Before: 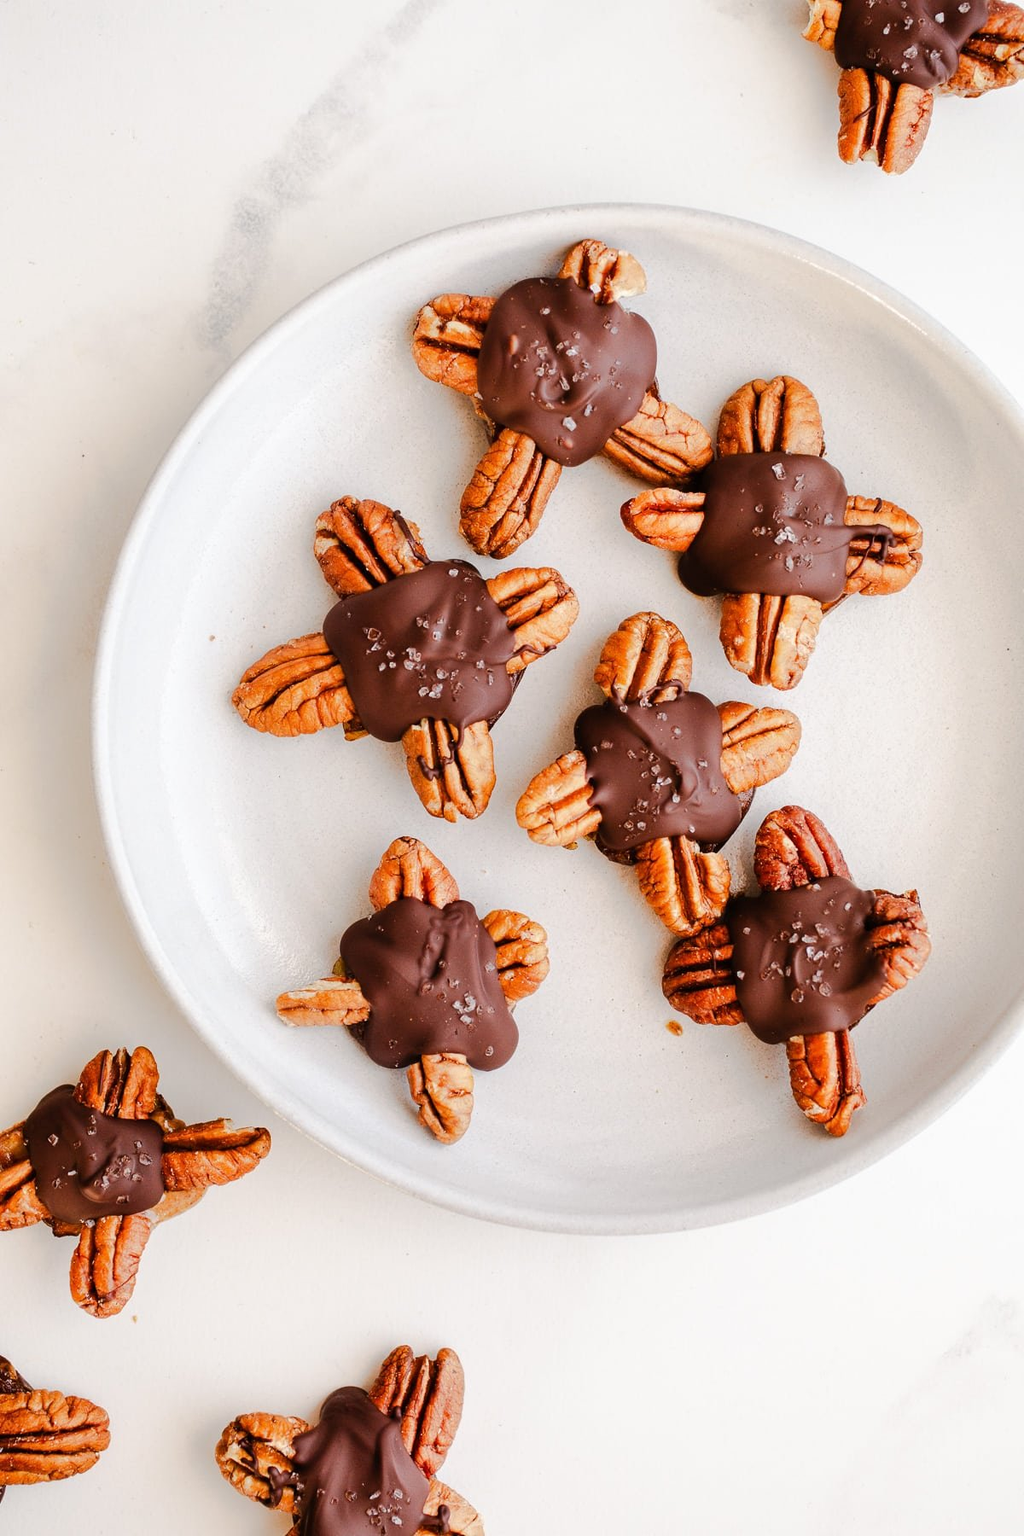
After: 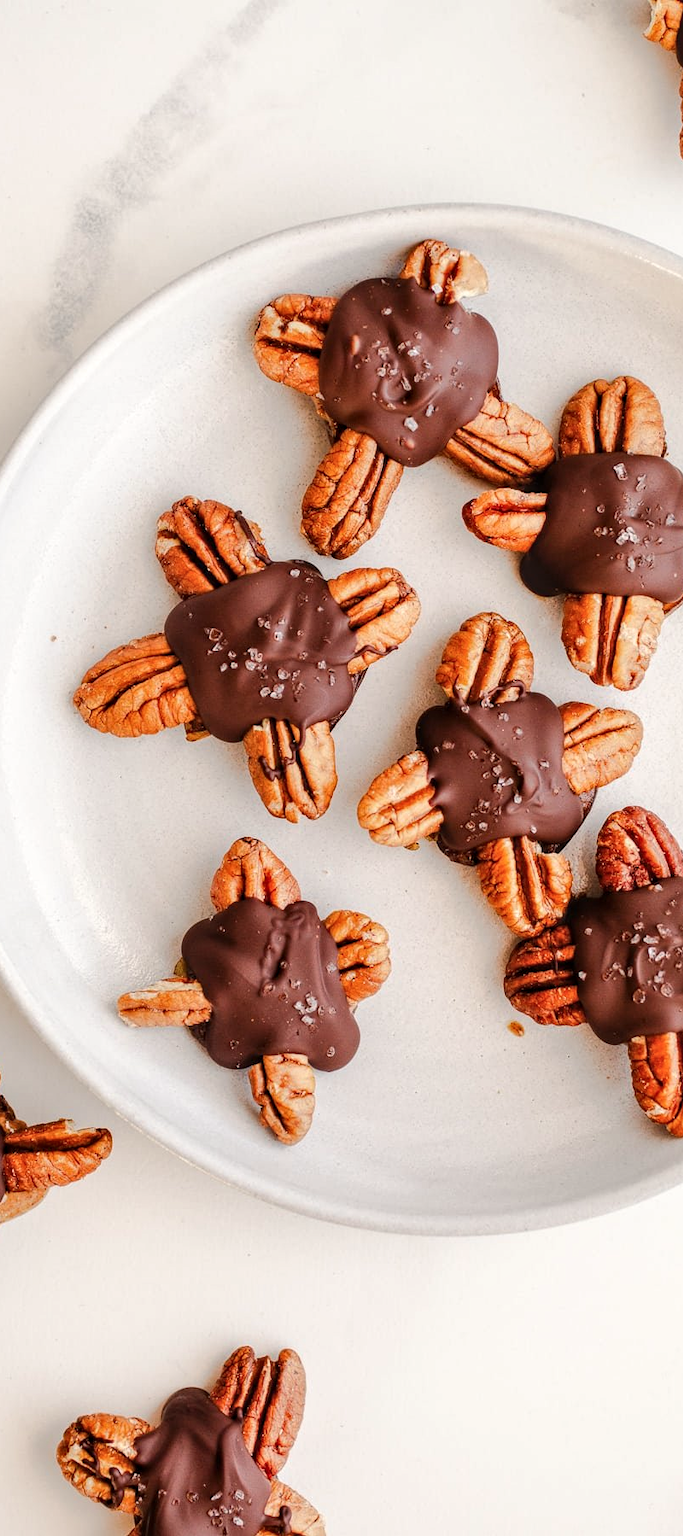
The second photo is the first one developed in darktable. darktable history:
local contrast: on, module defaults
white balance: red 1.029, blue 0.92
crop and rotate: left 15.546%, right 17.787%
color calibration: illuminant as shot in camera, x 0.358, y 0.373, temperature 4628.91 K
